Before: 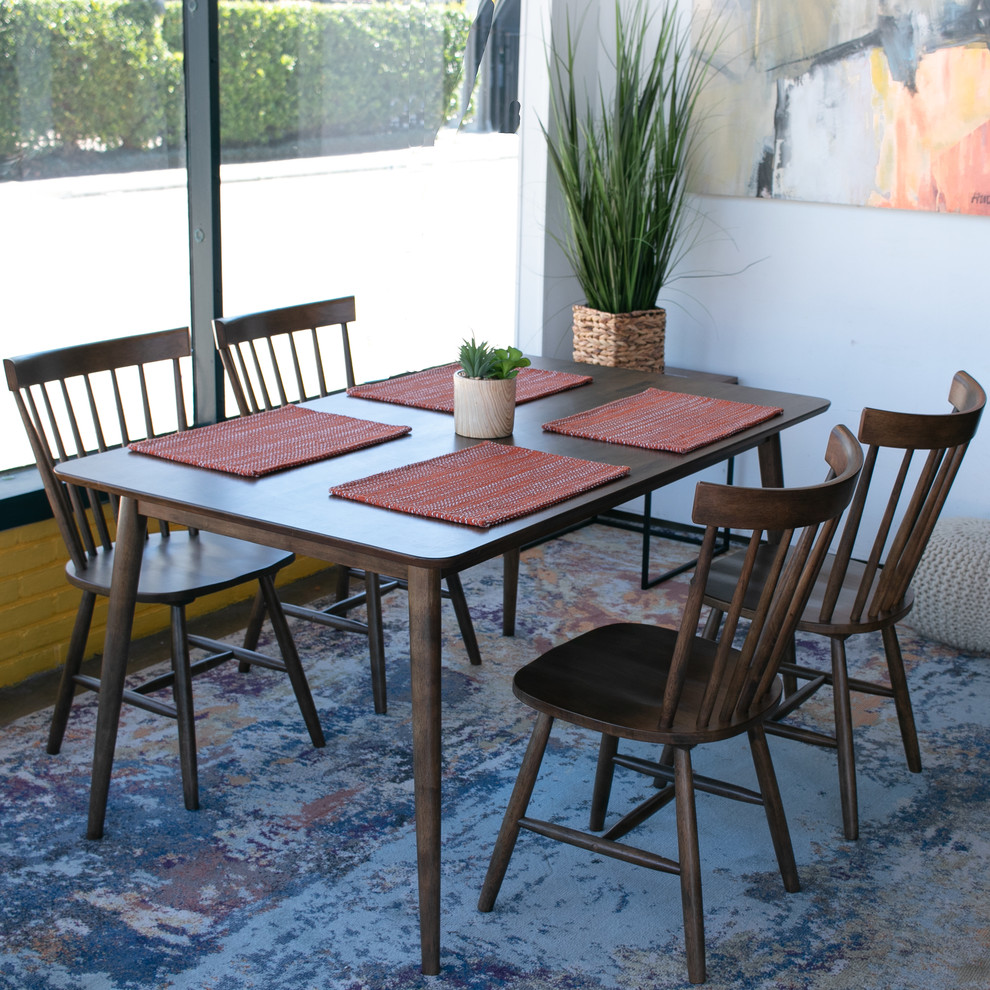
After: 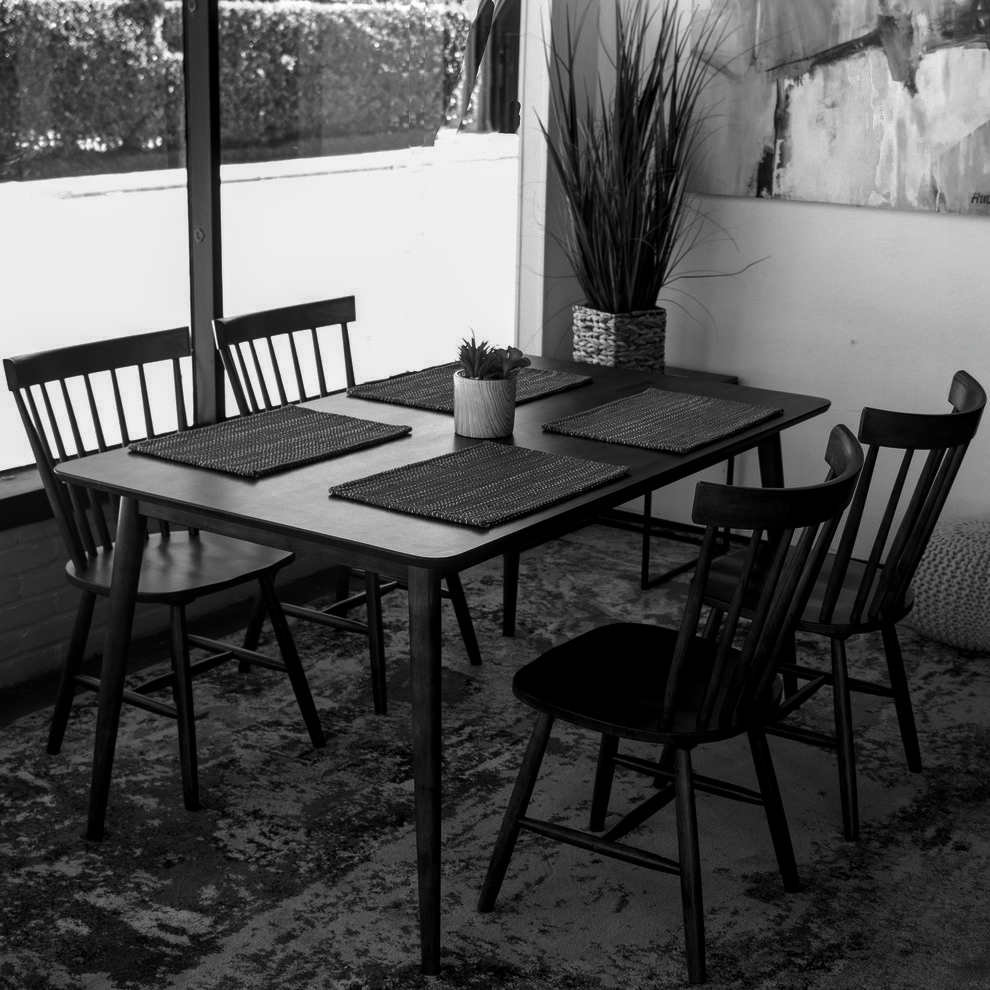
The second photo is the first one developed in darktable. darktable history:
local contrast: on, module defaults
contrast brightness saturation: contrast -0.028, brightness -0.592, saturation -0.993
